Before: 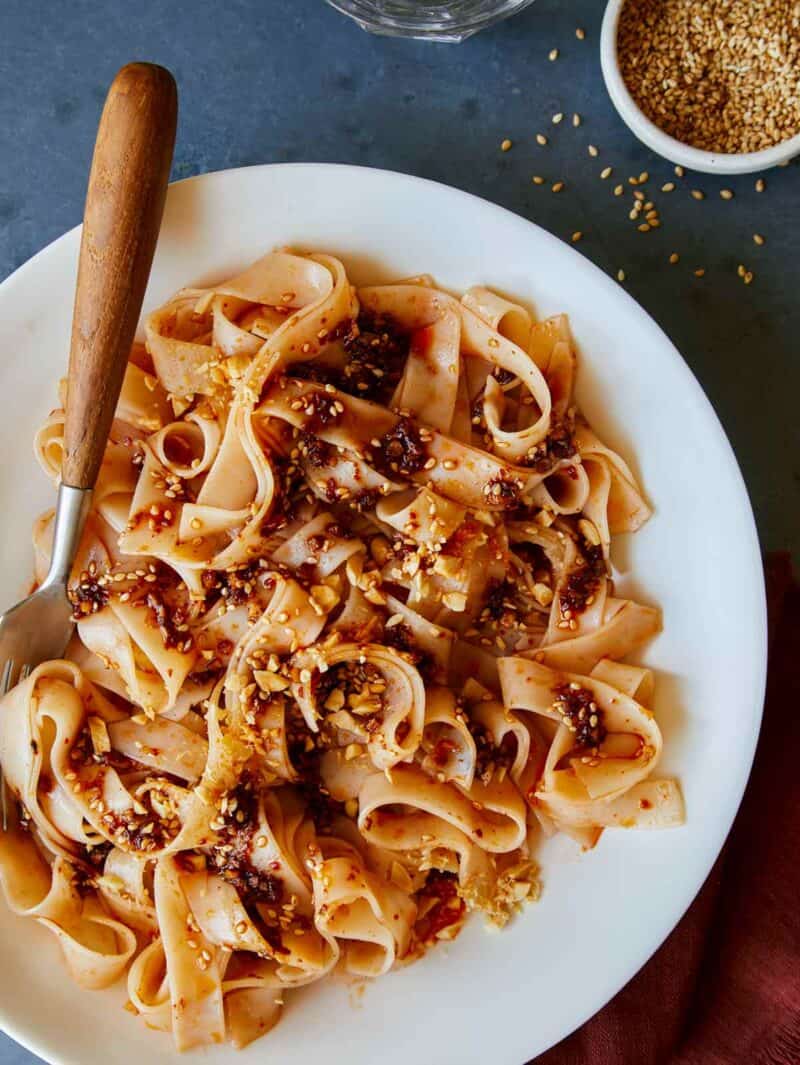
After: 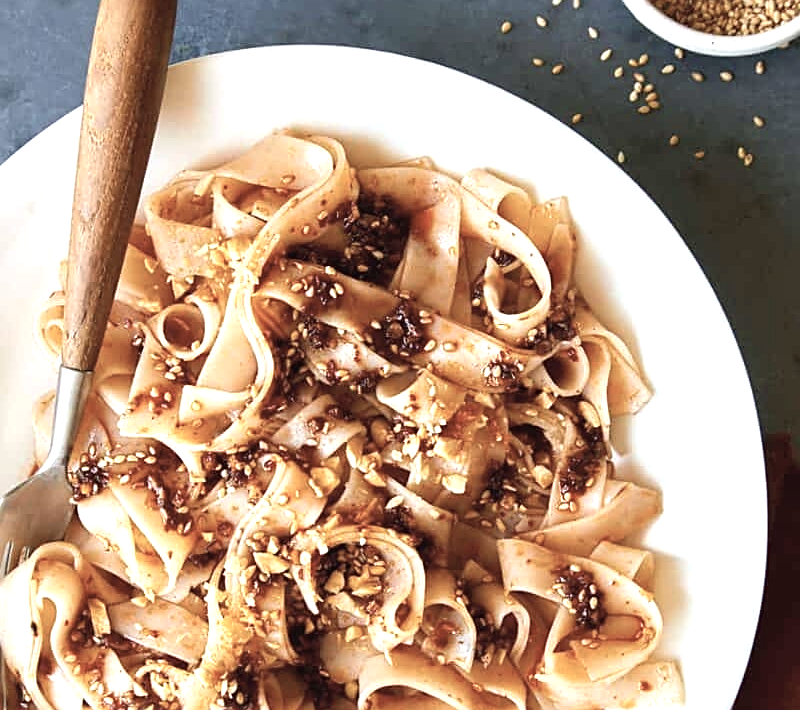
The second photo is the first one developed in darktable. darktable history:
sharpen: on, module defaults
crop: top 11.166%, bottom 22.168%
exposure: exposure 1 EV, compensate highlight preservation false
contrast brightness saturation: contrast -0.05, saturation -0.41
